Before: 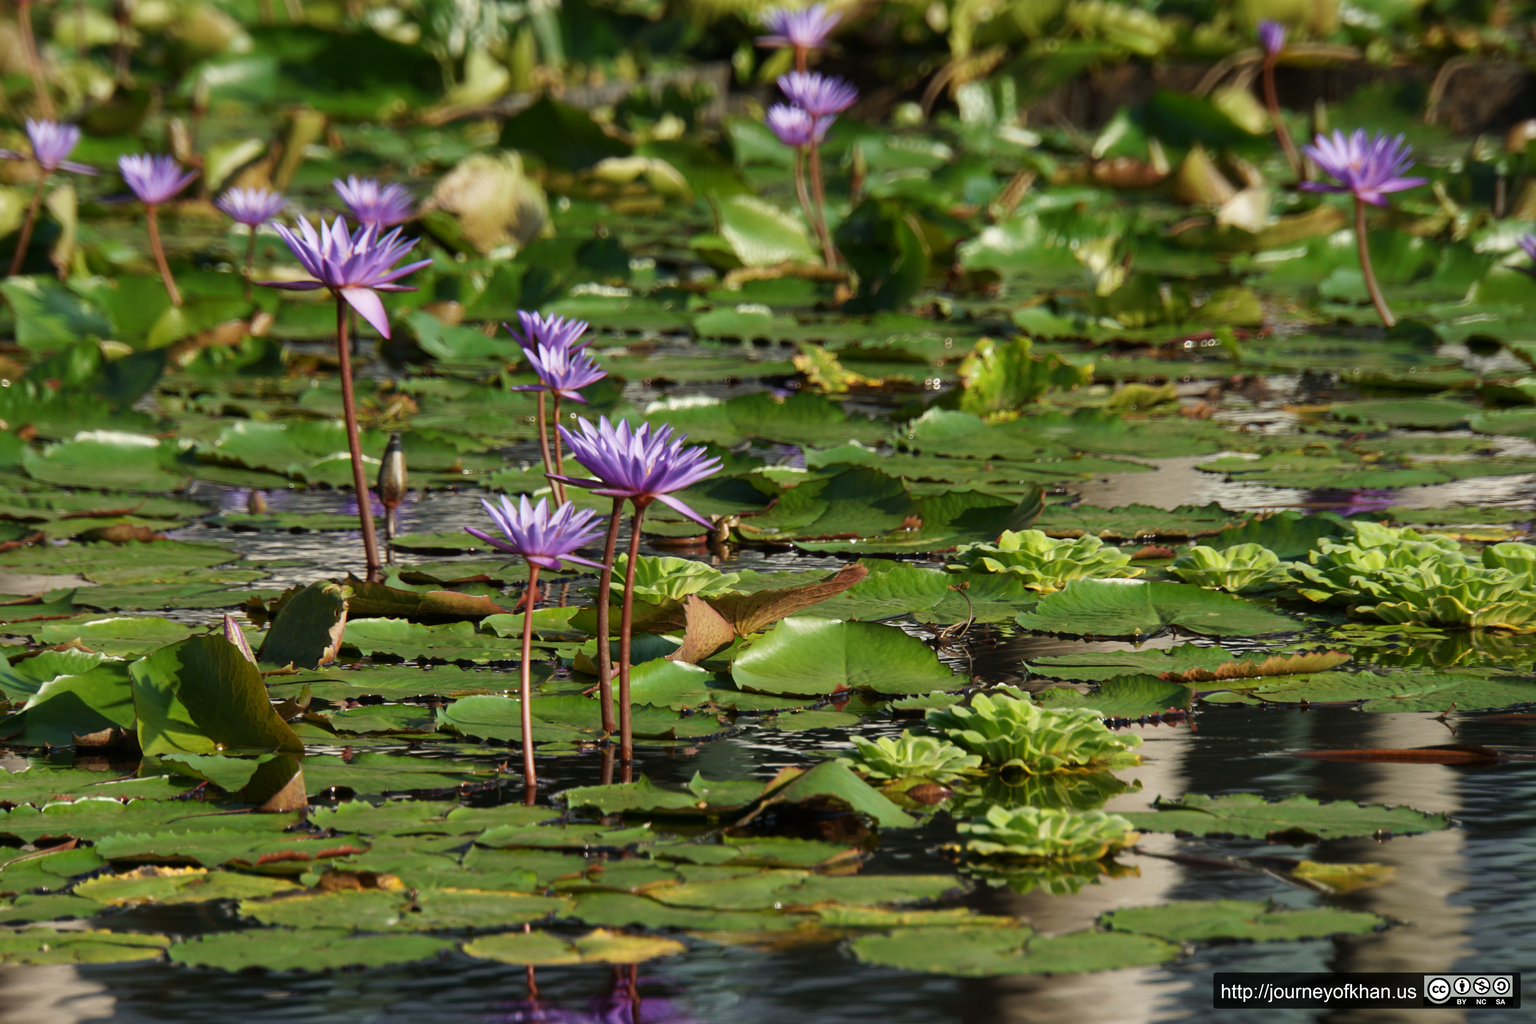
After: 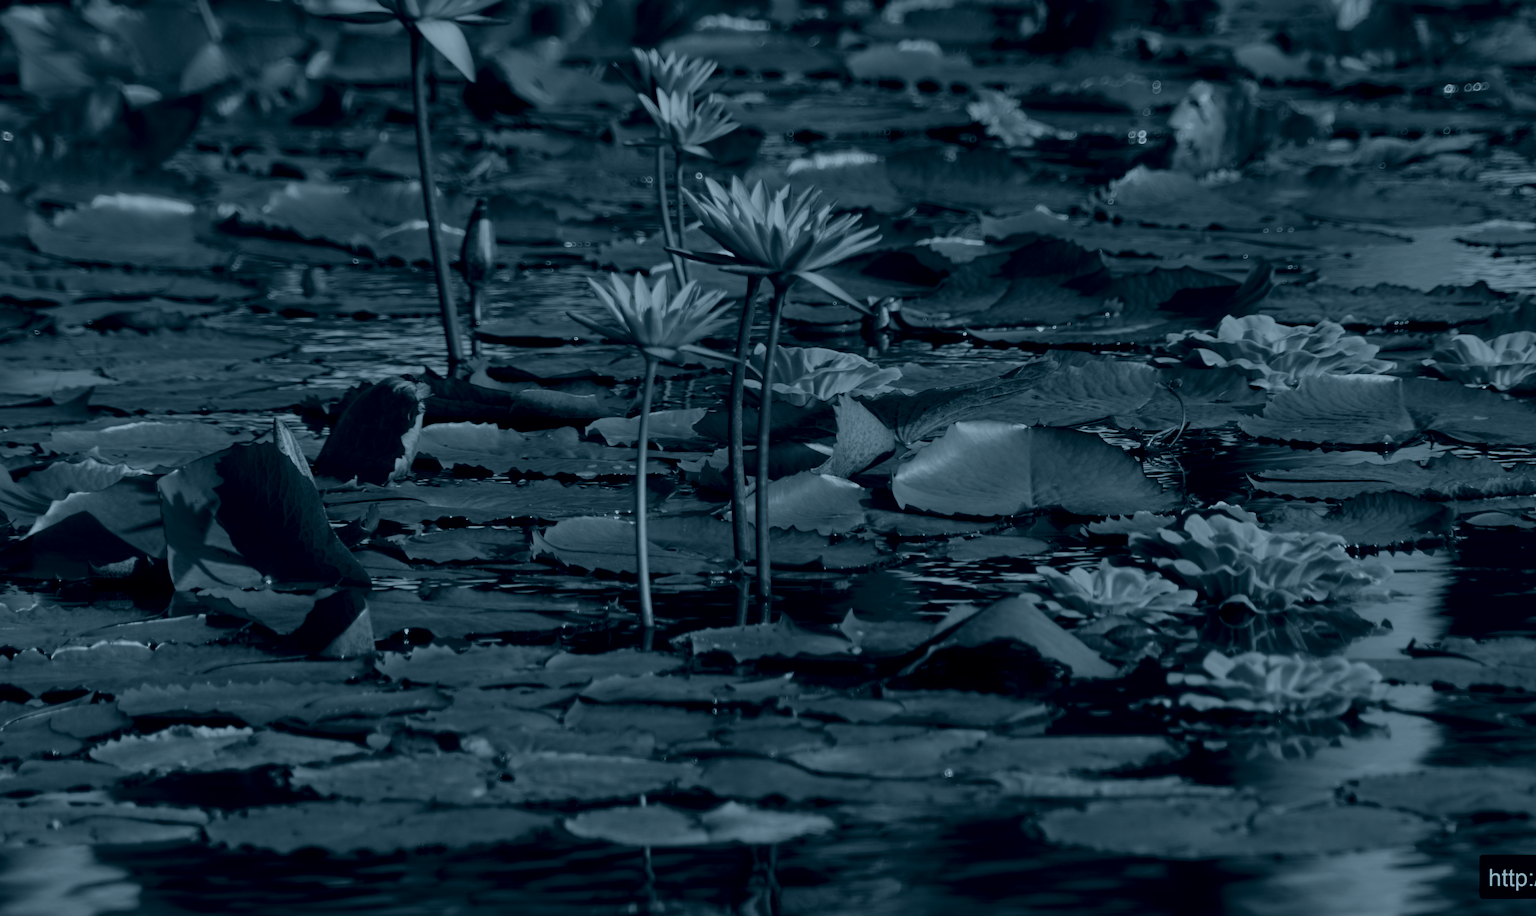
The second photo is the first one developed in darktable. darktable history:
colorize: hue 194.4°, saturation 29%, source mix 61.75%, lightness 3.98%, version 1
crop: top 26.531%, right 17.959%
white balance: red 1.066, blue 1.119
tone equalizer: -8 EV -0.75 EV, -7 EV -0.7 EV, -6 EV -0.6 EV, -5 EV -0.4 EV, -3 EV 0.4 EV, -2 EV 0.6 EV, -1 EV 0.7 EV, +0 EV 0.75 EV, edges refinement/feathering 500, mask exposure compensation -1.57 EV, preserve details no
